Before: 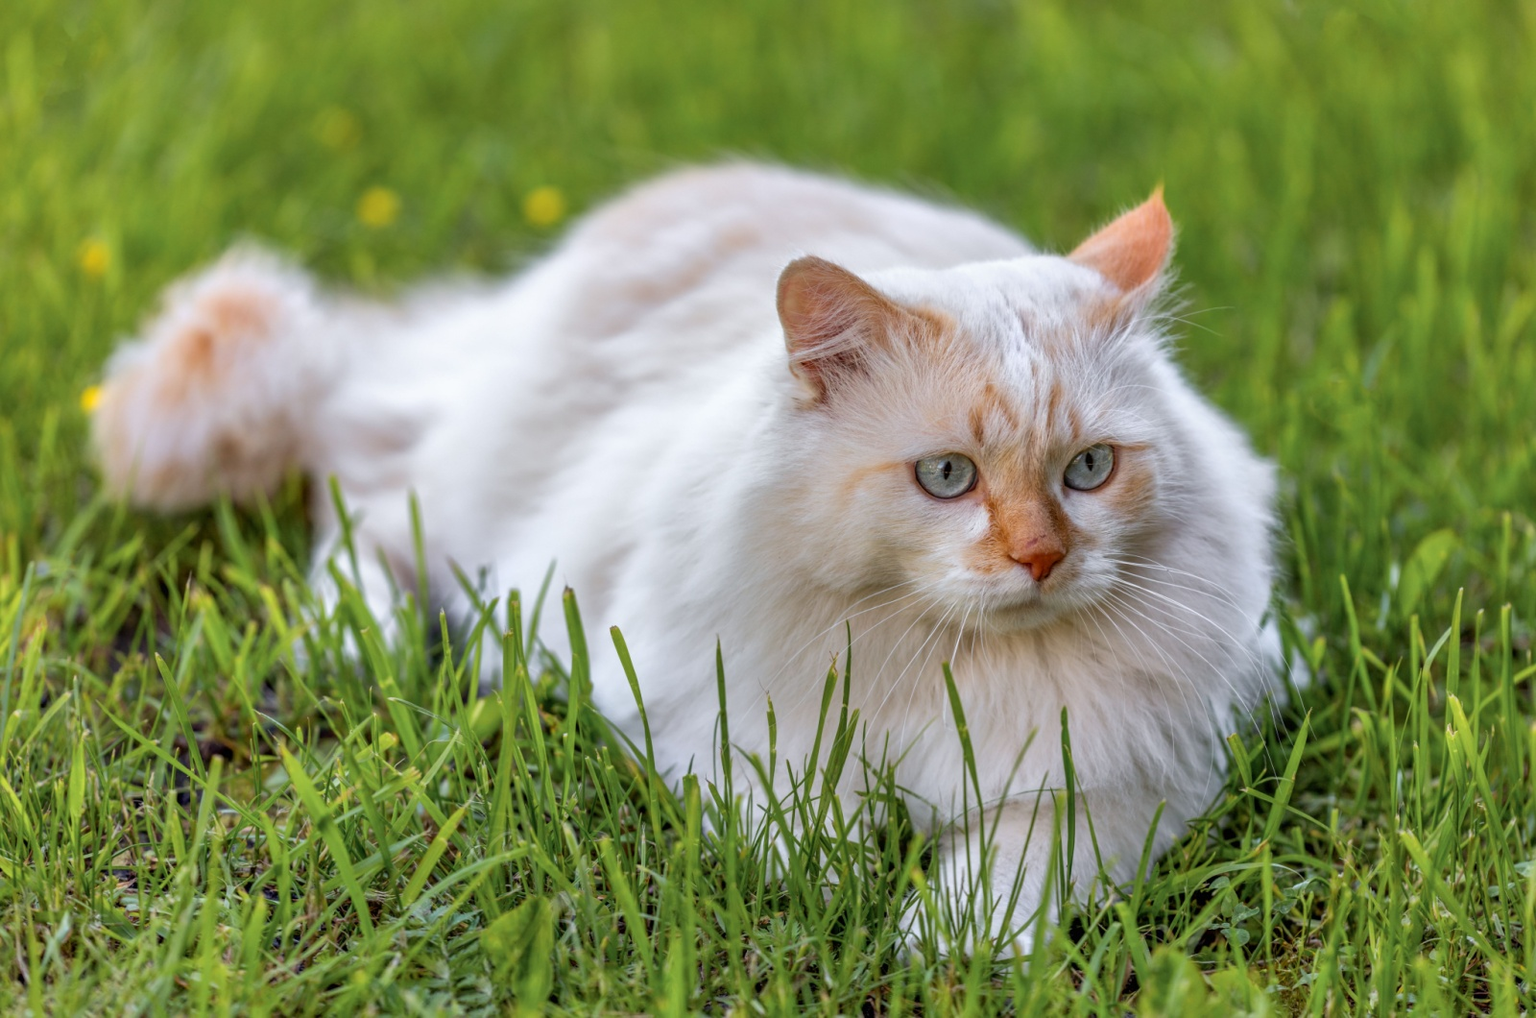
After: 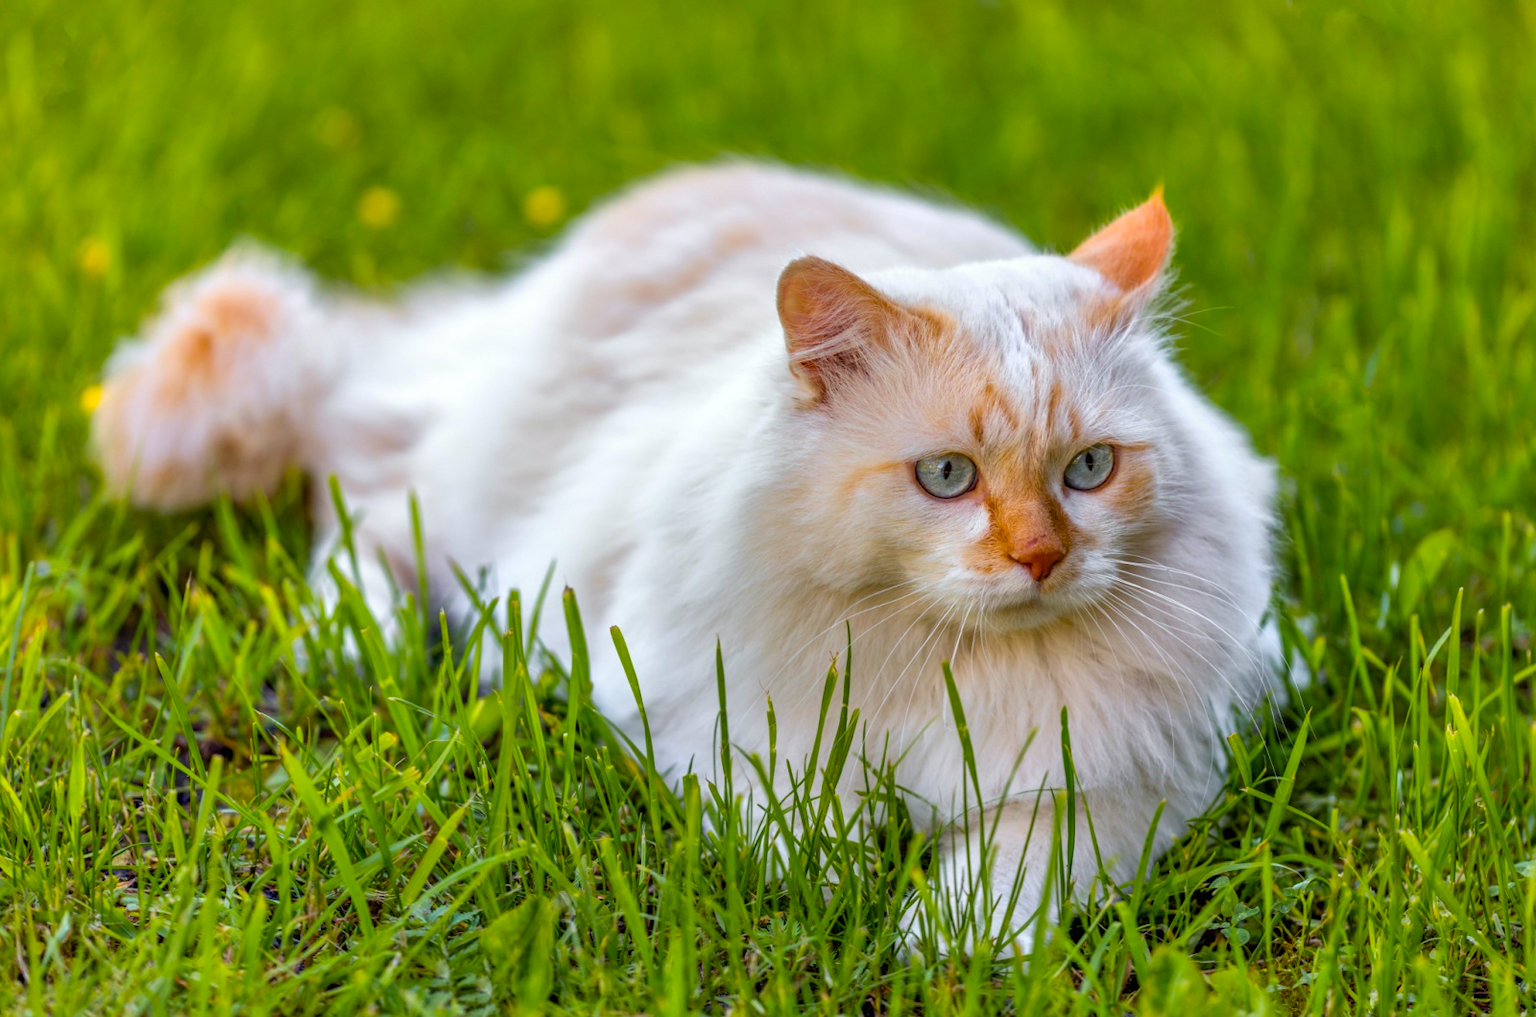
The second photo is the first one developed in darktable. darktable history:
color balance rgb: highlights gain › luminance 6.435%, highlights gain › chroma 1.3%, highlights gain › hue 91.54°, perceptual saturation grading › global saturation 14.933%, global vibrance 44.413%
